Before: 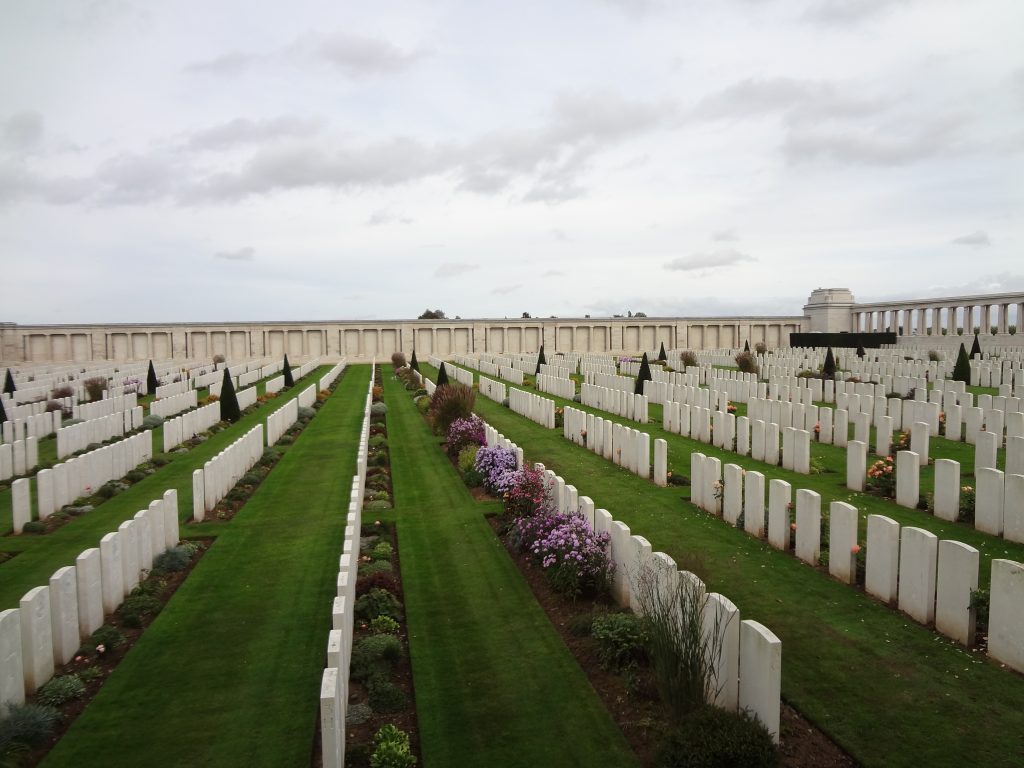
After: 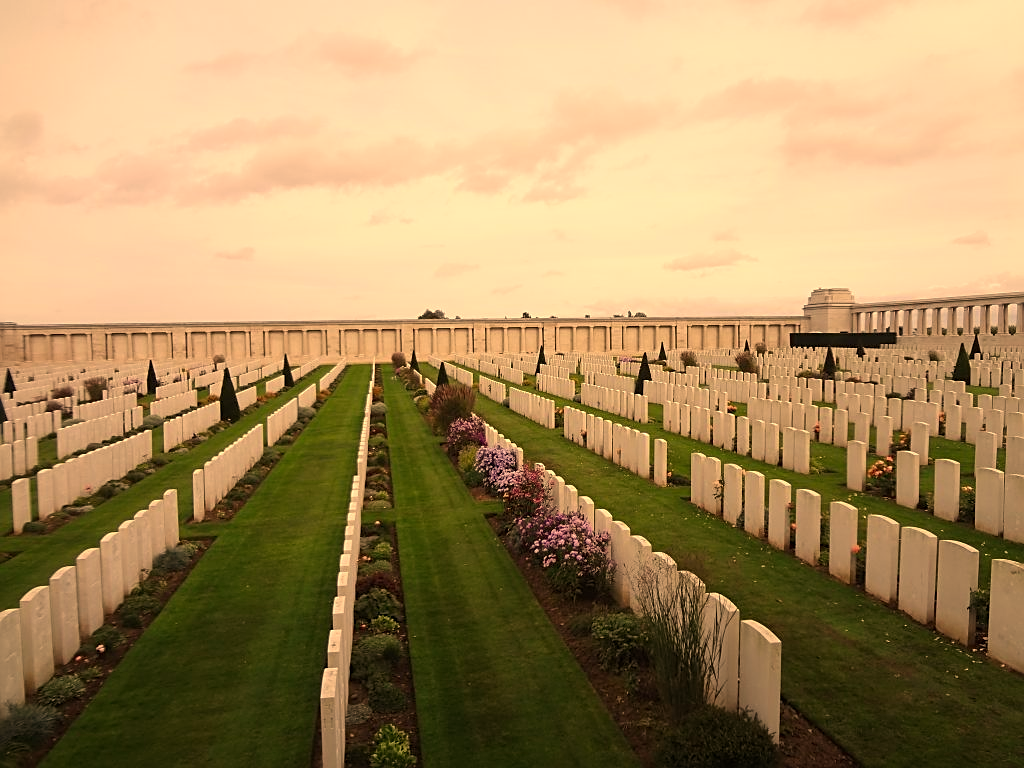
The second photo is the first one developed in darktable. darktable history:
sharpen: on, module defaults
white balance: red 1.138, green 0.996, blue 0.812
color correction: highlights a* 11.96, highlights b* 11.58
